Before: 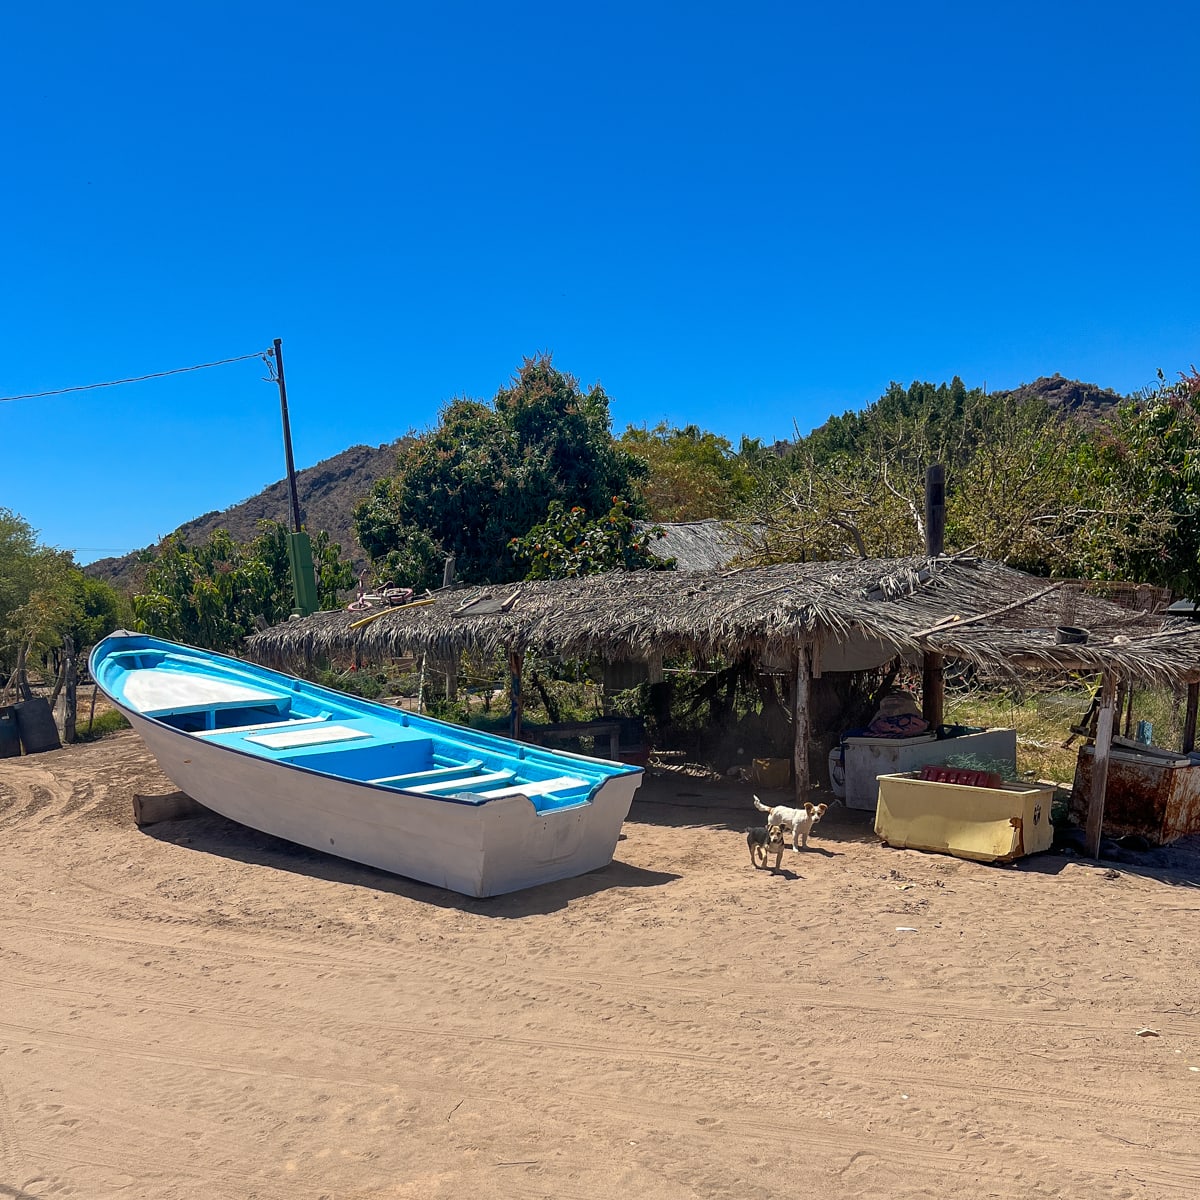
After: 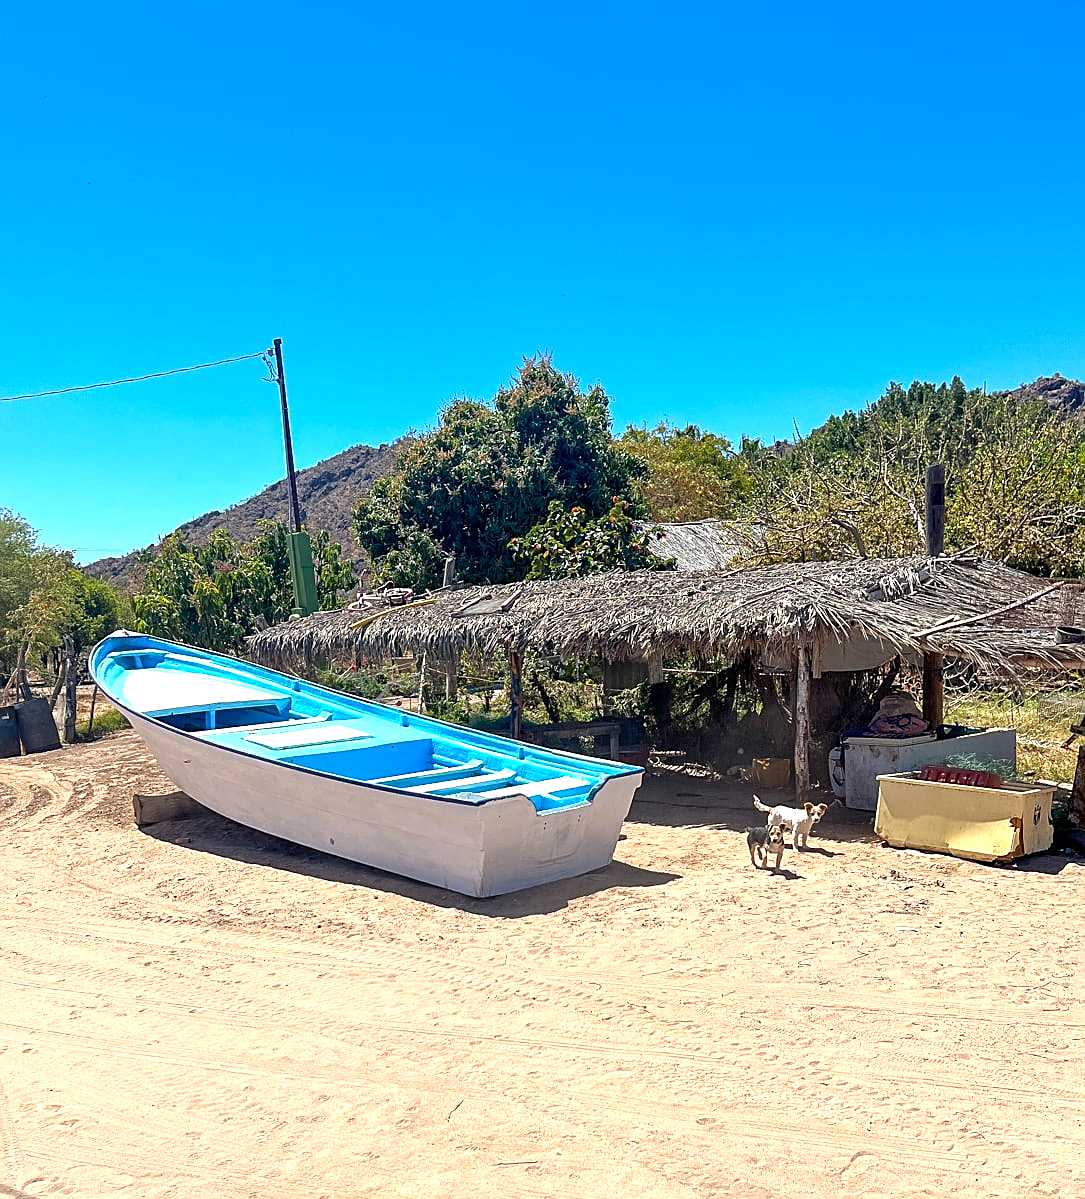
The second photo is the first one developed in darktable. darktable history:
exposure: black level correction 0.001, exposure 1.05 EV, compensate exposure bias true, compensate highlight preservation false
crop: right 9.509%, bottom 0.031%
sharpen: on, module defaults
